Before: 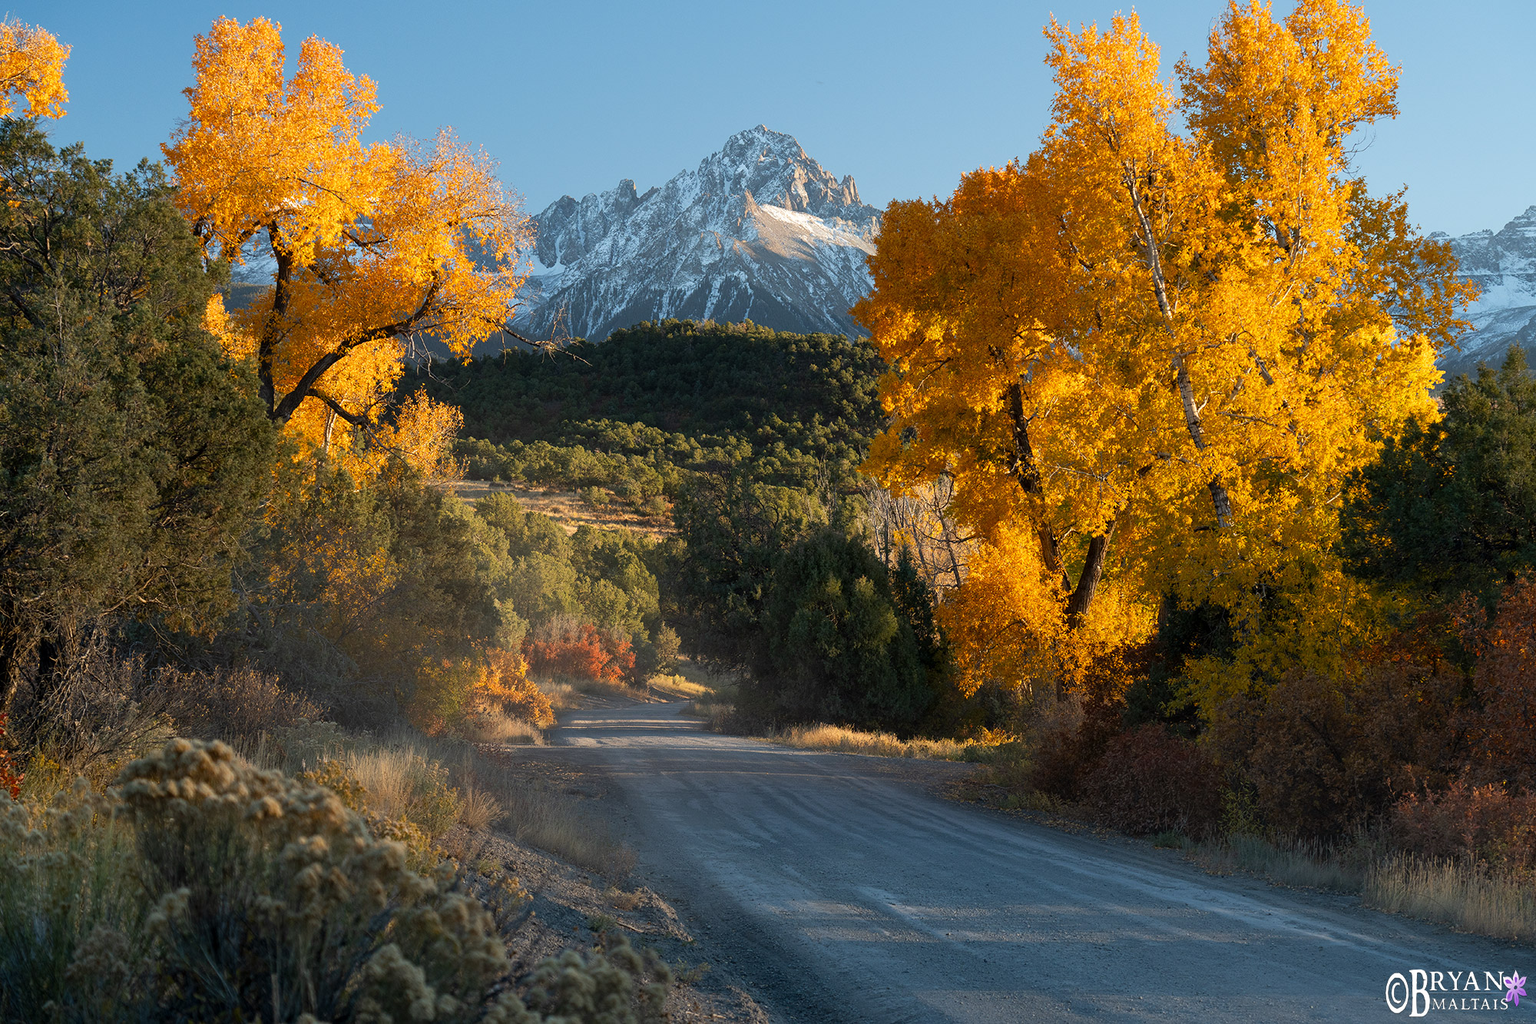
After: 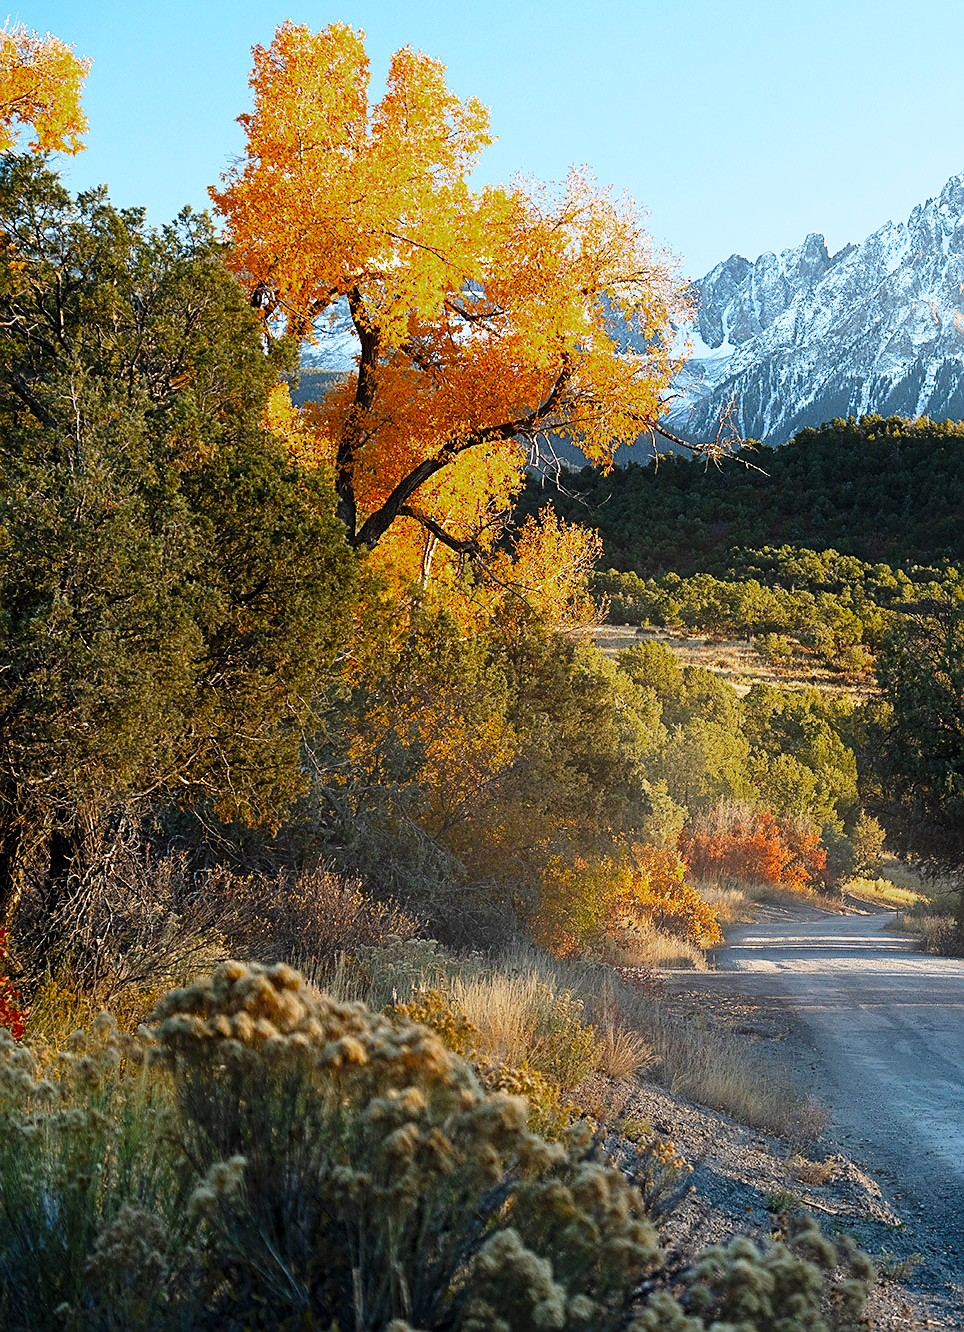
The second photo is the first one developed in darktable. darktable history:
crop and rotate: left 0.062%, top 0%, right 51.728%
sharpen: on, module defaults
color zones: curves: ch0 [(0.27, 0.396) (0.563, 0.504) (0.75, 0.5) (0.787, 0.307)]
base curve: curves: ch0 [(0, 0) (0.026, 0.03) (0.109, 0.232) (0.351, 0.748) (0.669, 0.968) (1, 1)], preserve colors none
